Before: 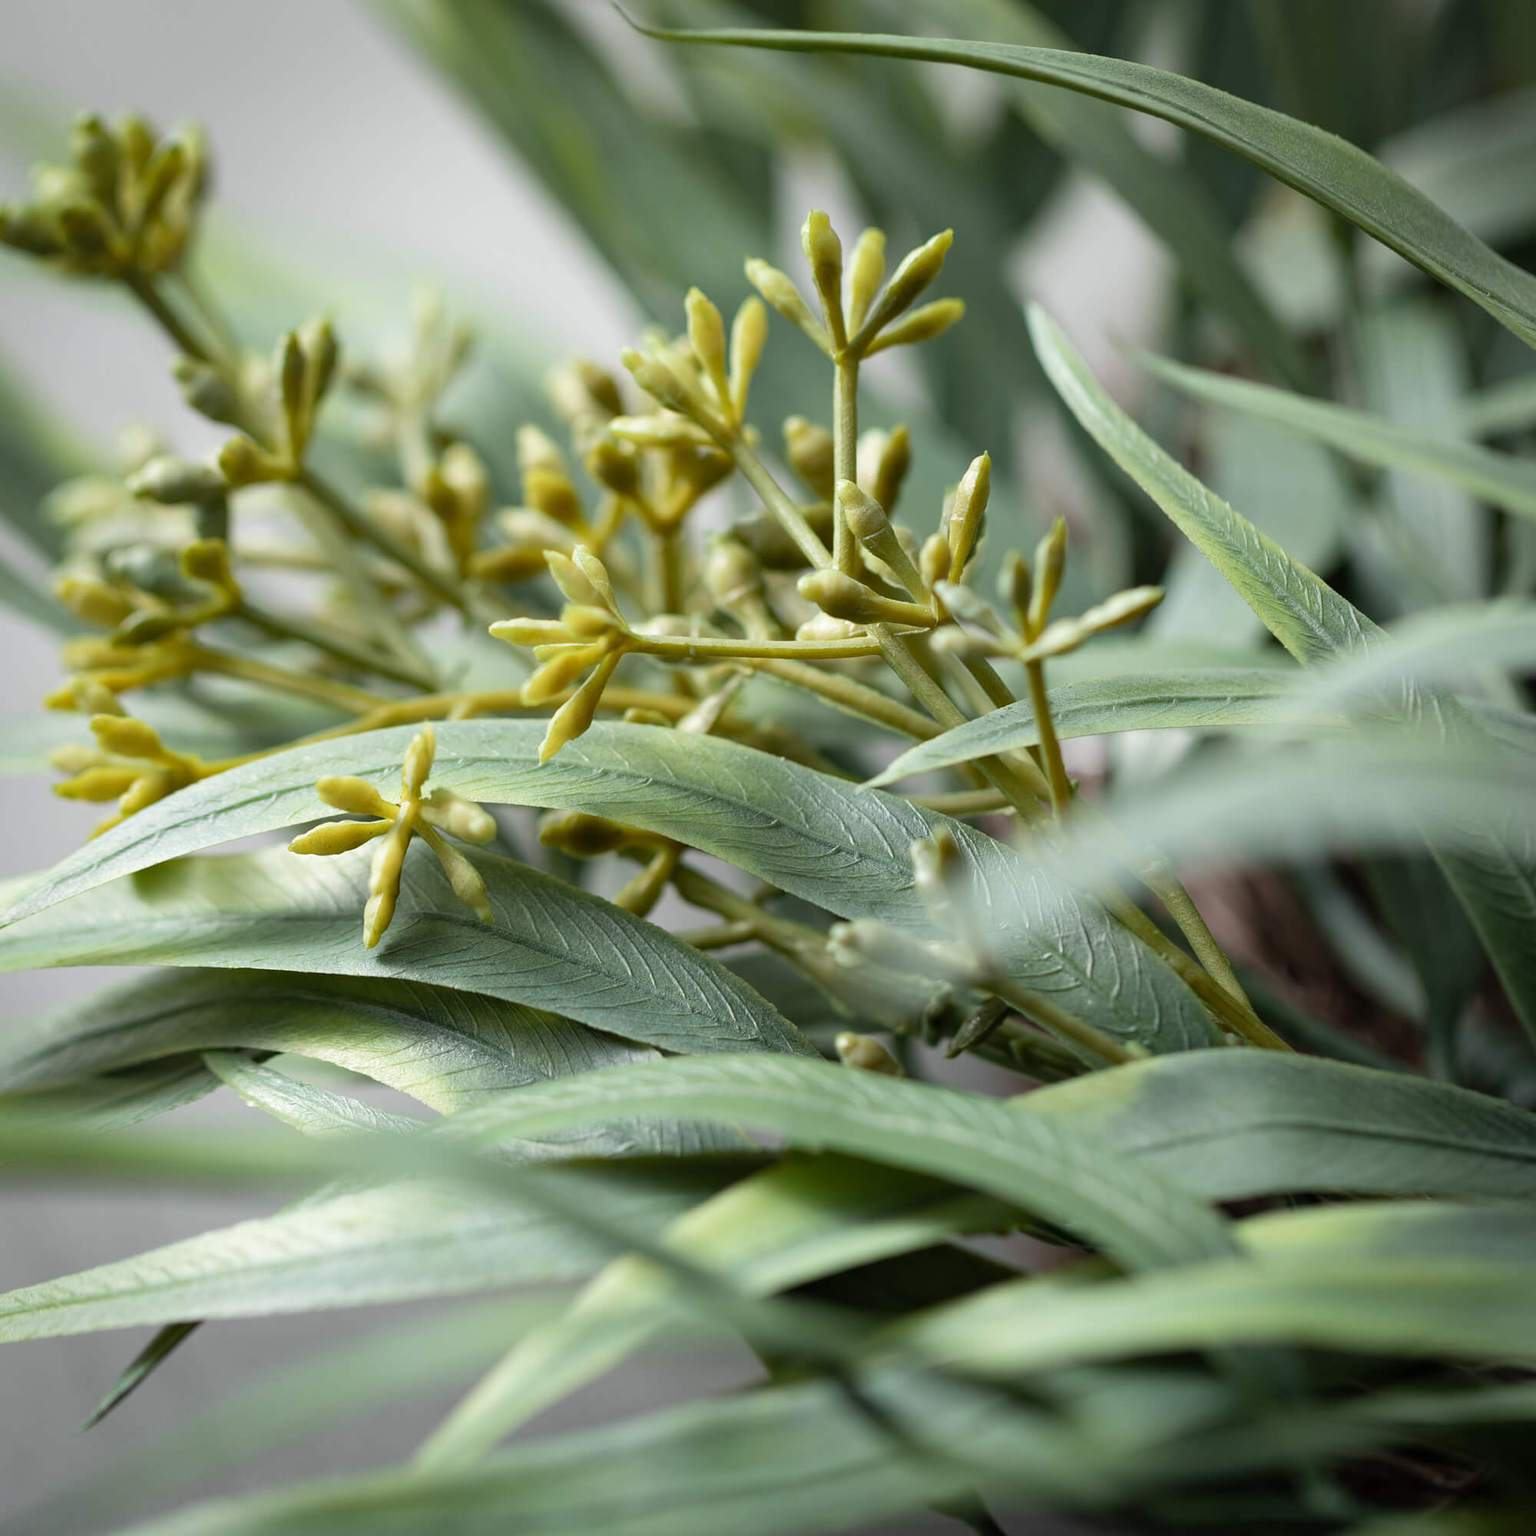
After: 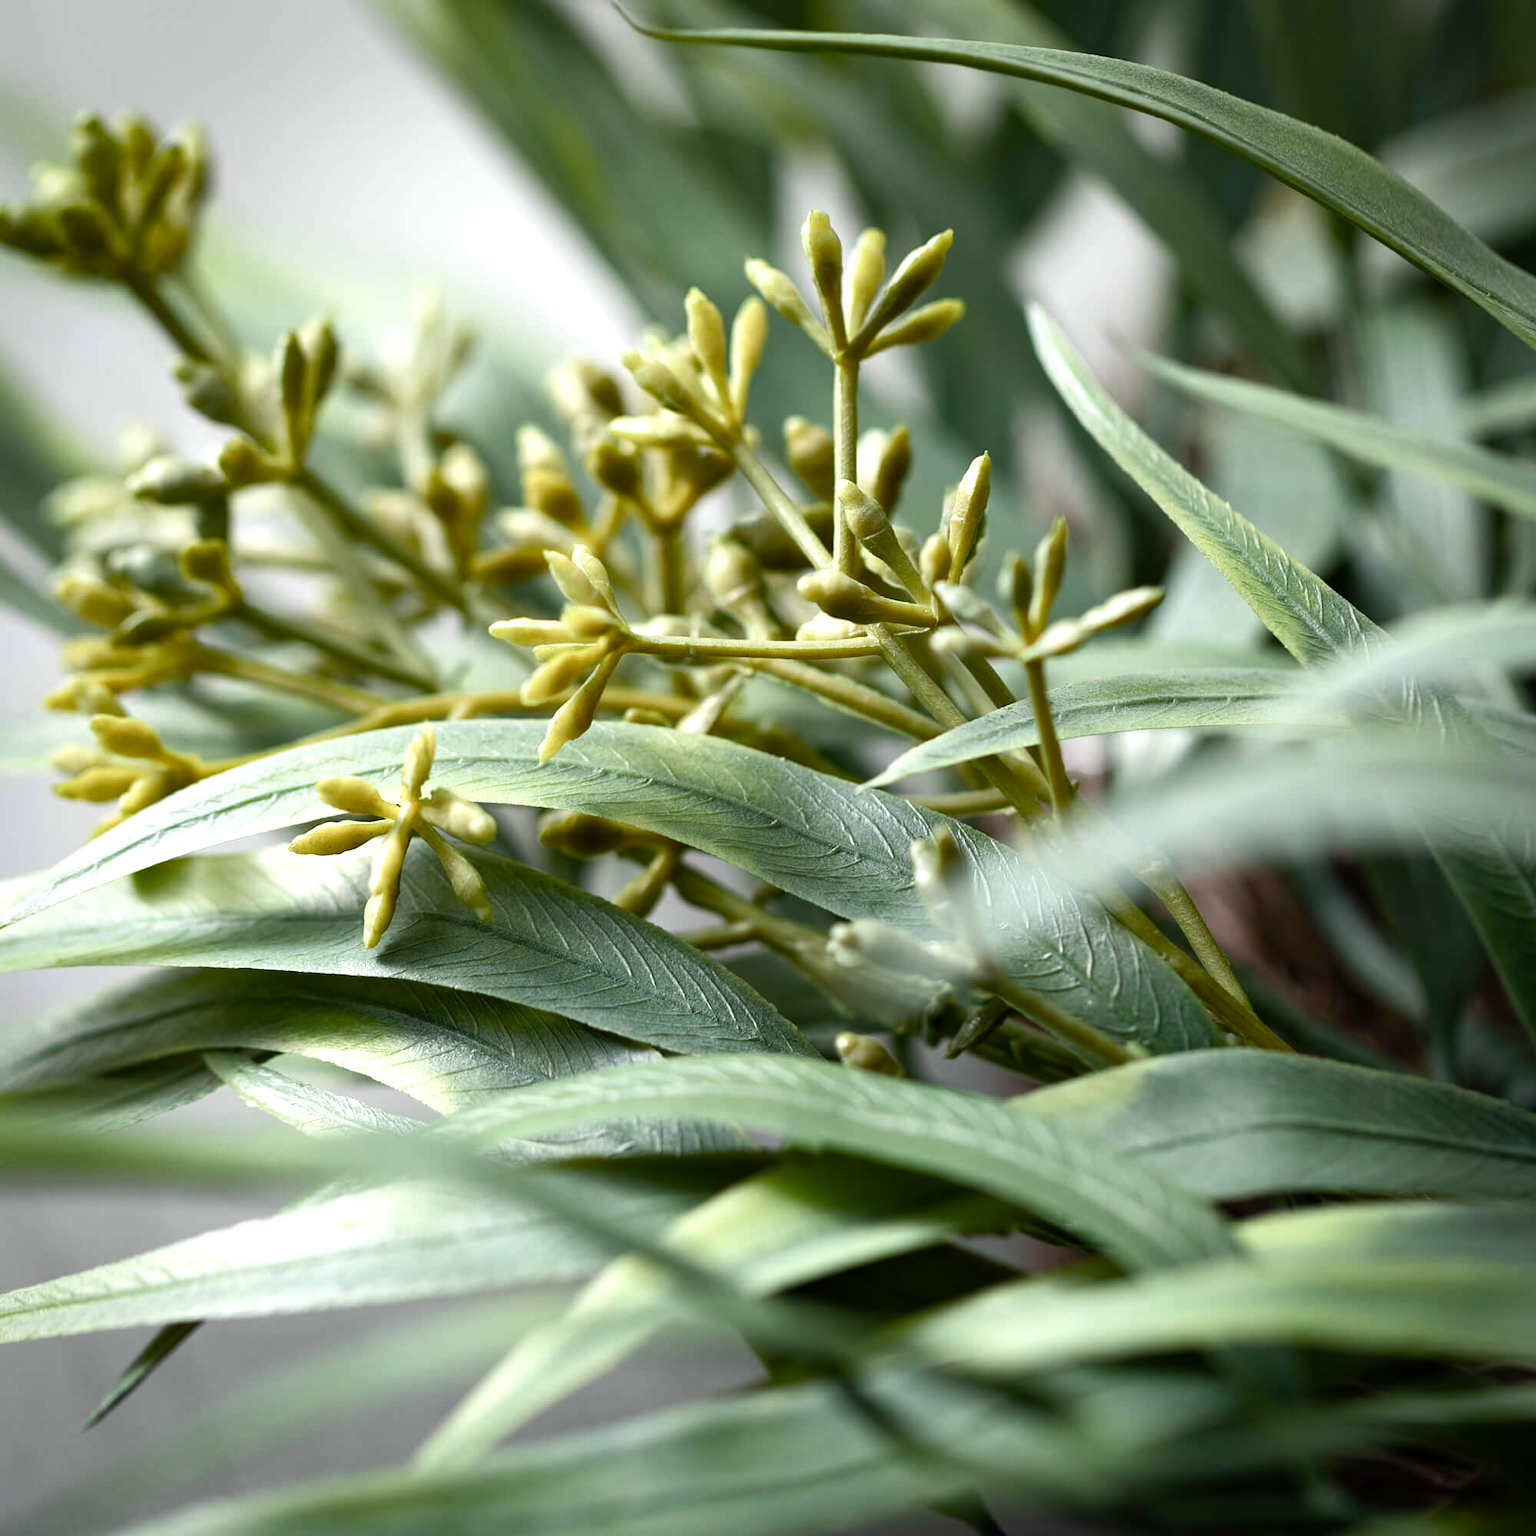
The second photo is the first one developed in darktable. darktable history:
color correction: highlights a* 0.076, highlights b* -0.517
color balance rgb: perceptual saturation grading › global saturation 20%, perceptual saturation grading › highlights -50.236%, perceptual saturation grading › shadows 30.99%, perceptual brilliance grading › global brilliance 14.27%, perceptual brilliance grading › shadows -34.669%, global vibrance 20%
